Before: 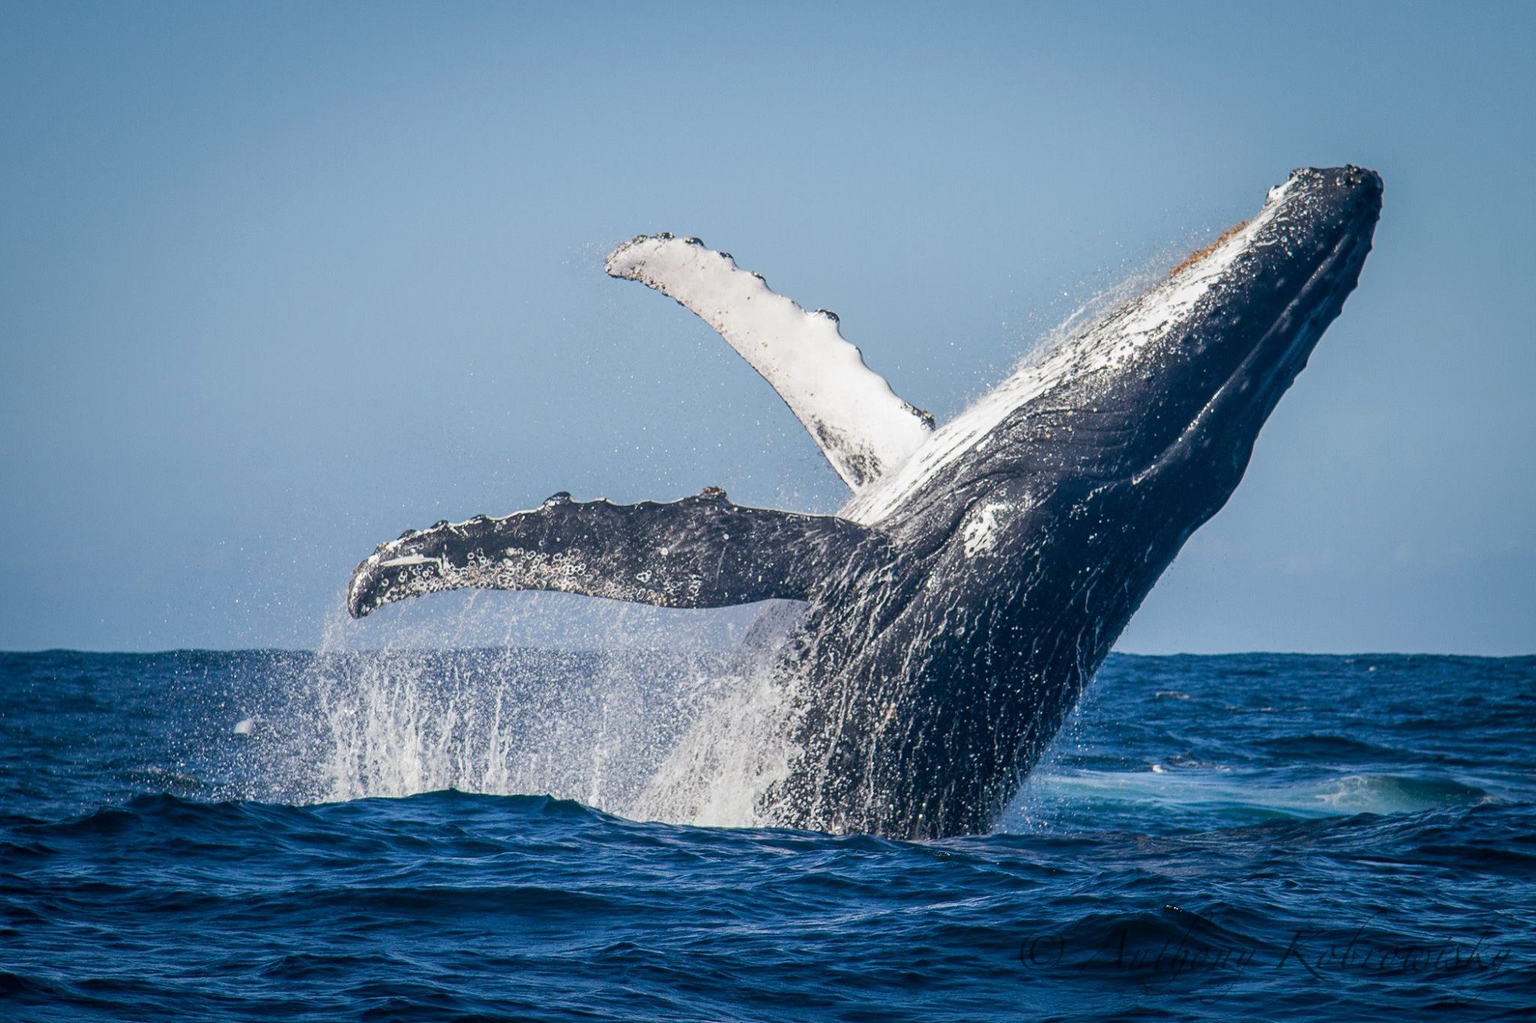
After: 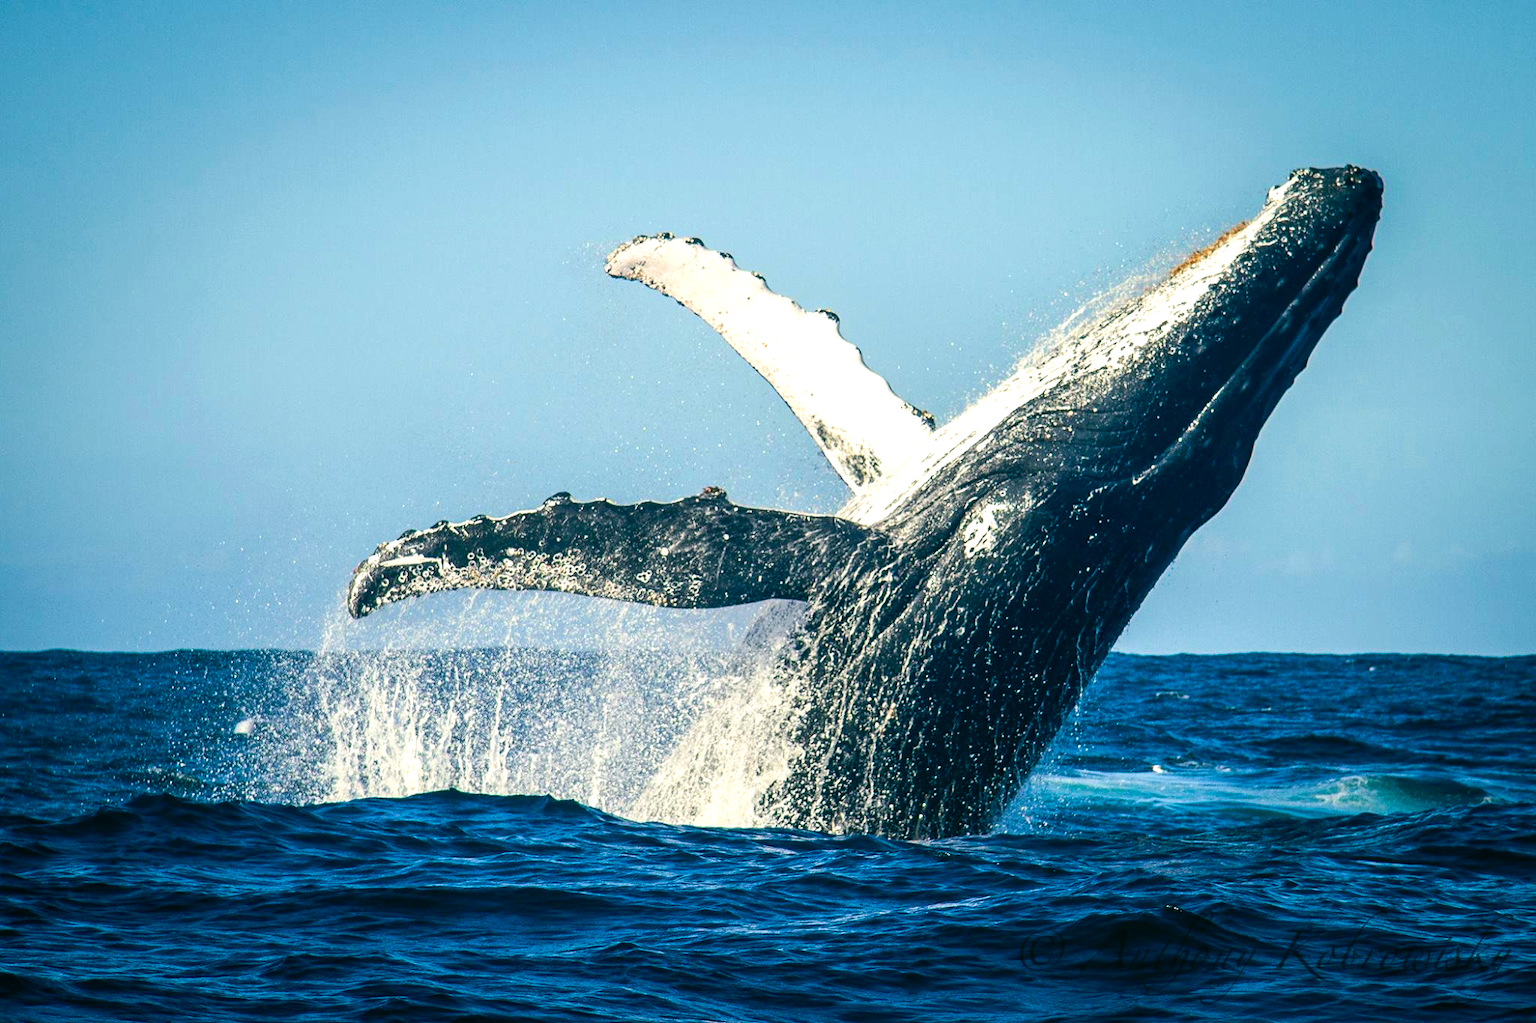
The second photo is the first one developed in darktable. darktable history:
tone equalizer: -8 EV -0.75 EV, -7 EV -0.7 EV, -6 EV -0.6 EV, -5 EV -0.4 EV, -3 EV 0.4 EV, -2 EV 0.6 EV, -1 EV 0.7 EV, +0 EV 0.75 EV, edges refinement/feathering 500, mask exposure compensation -1.57 EV, preserve details no
color correction: highlights a* -0.482, highlights b* 9.48, shadows a* -9.48, shadows b* 0.803
velvia: strength 32%, mid-tones bias 0.2
